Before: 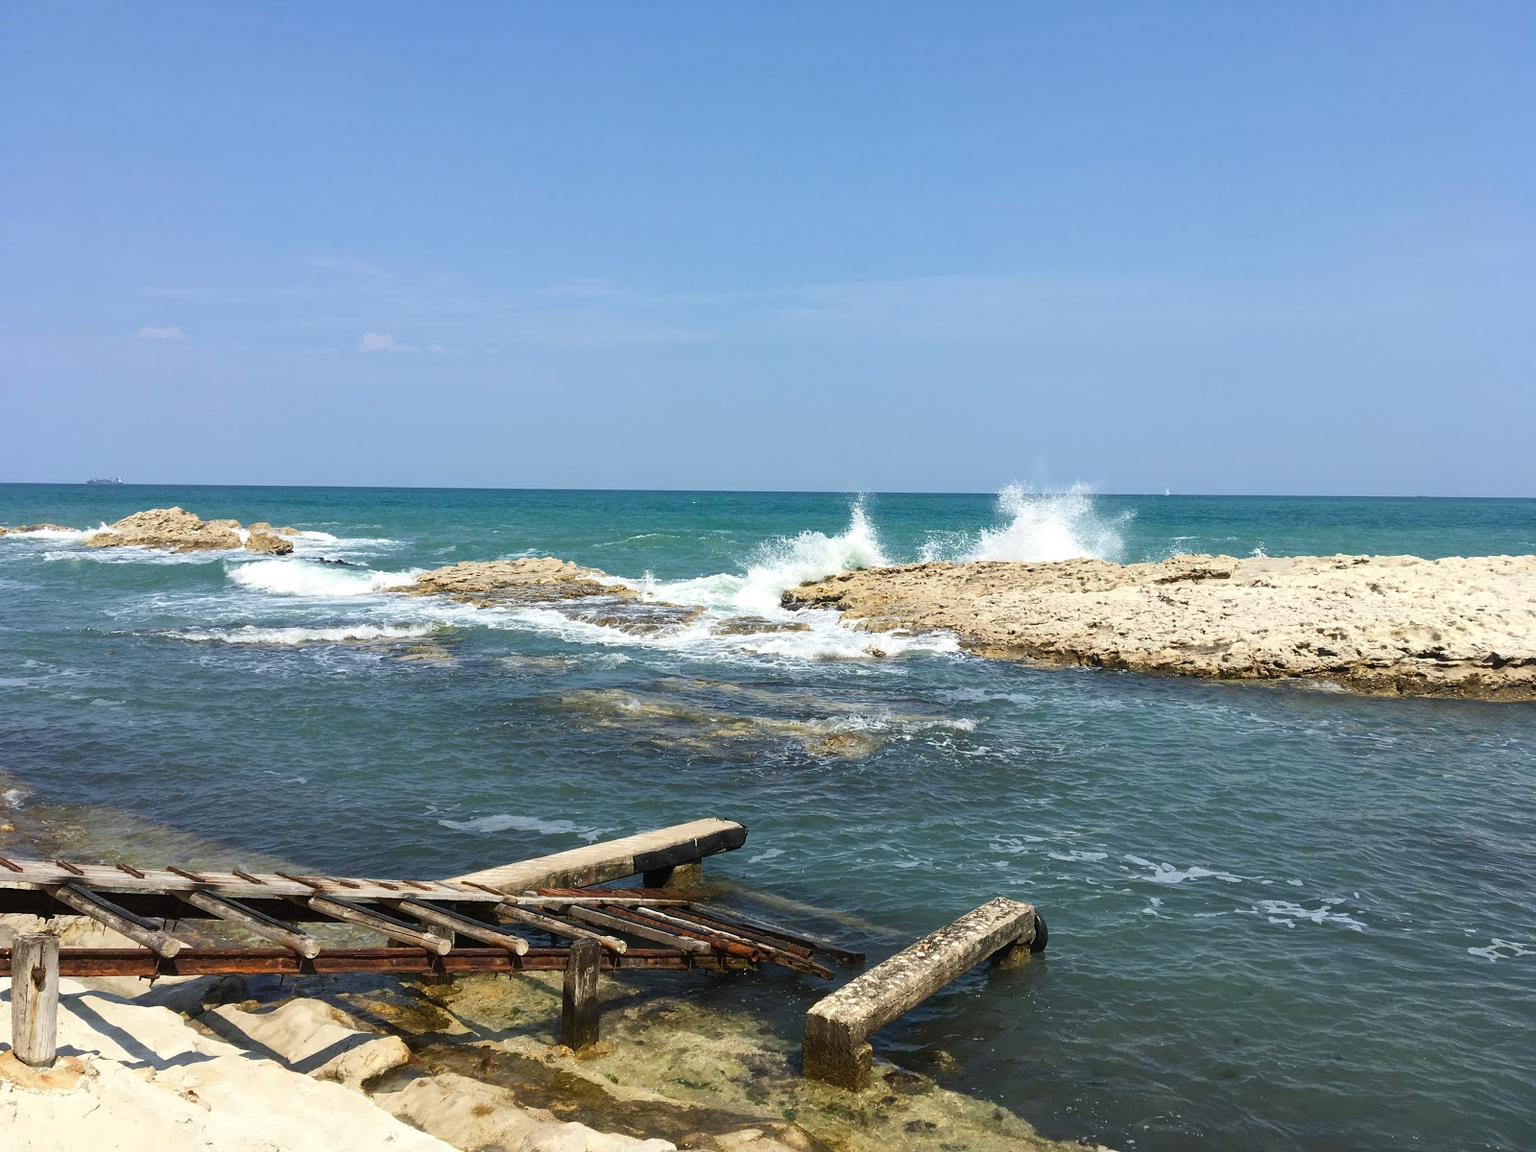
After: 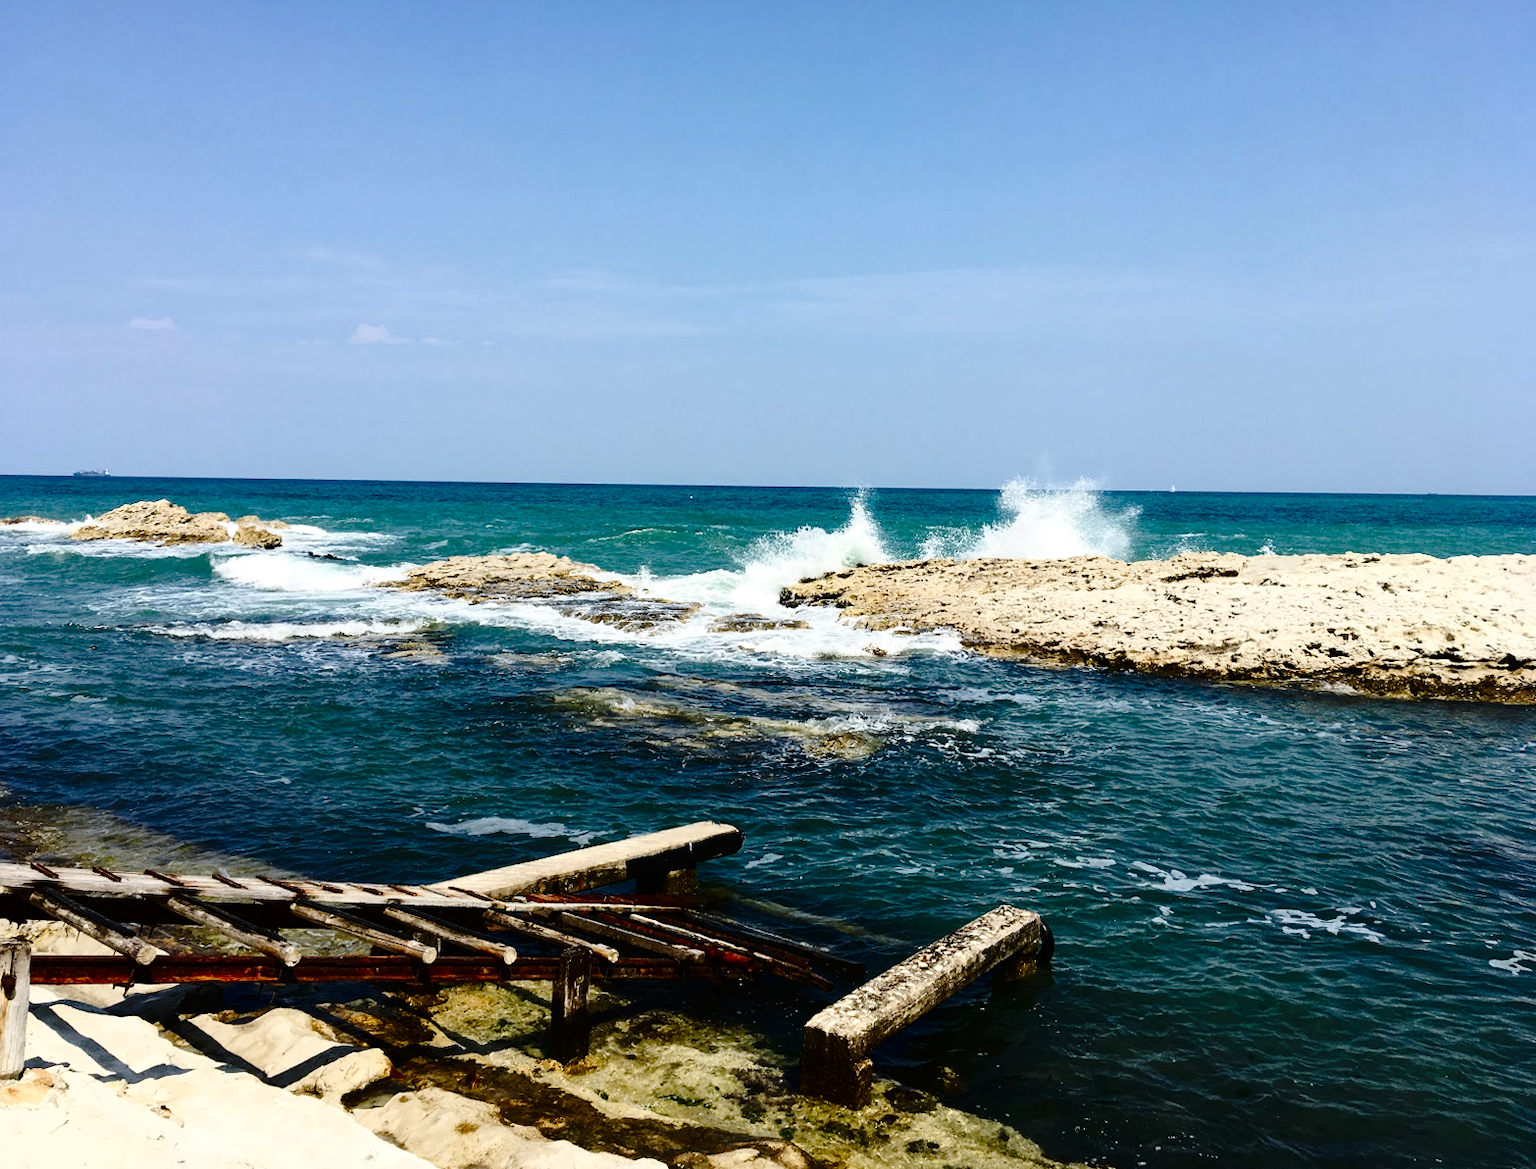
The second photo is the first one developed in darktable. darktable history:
contrast brightness saturation: contrast 0.24, brightness -0.24, saturation 0.14
rotate and perspective: rotation 0.226°, lens shift (vertical) -0.042, crop left 0.023, crop right 0.982, crop top 0.006, crop bottom 0.994
tone curve: curves: ch0 [(0, 0) (0.003, 0.01) (0.011, 0.01) (0.025, 0.011) (0.044, 0.019) (0.069, 0.032) (0.1, 0.054) (0.136, 0.088) (0.177, 0.138) (0.224, 0.214) (0.277, 0.297) (0.335, 0.391) (0.399, 0.469) (0.468, 0.551) (0.543, 0.622) (0.623, 0.699) (0.709, 0.775) (0.801, 0.85) (0.898, 0.929) (1, 1)], preserve colors none
